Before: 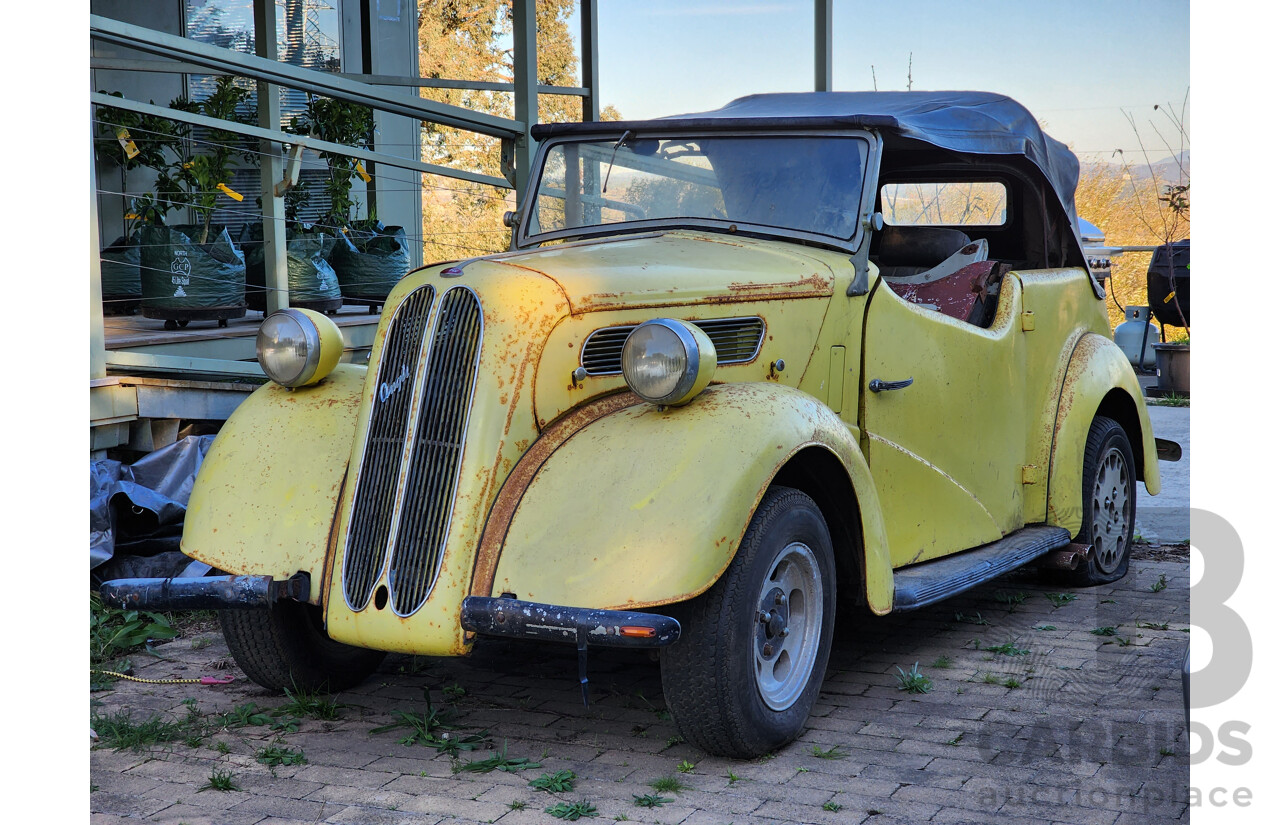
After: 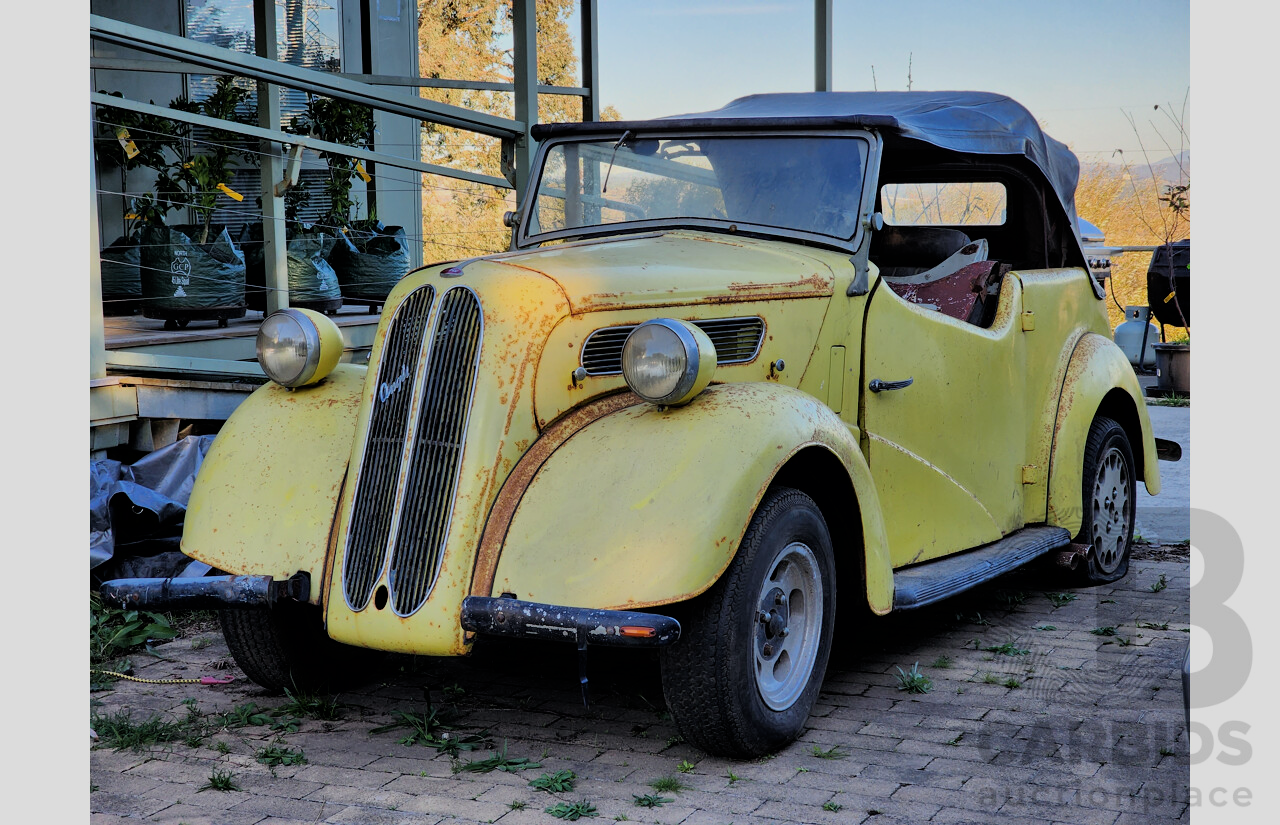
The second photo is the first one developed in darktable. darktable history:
filmic rgb: black relative exposure -7.91 EV, white relative exposure 4.09 EV, hardness 4.06, latitude 51.07%, contrast 1.01, shadows ↔ highlights balance 5.67%, color science v6 (2022)
